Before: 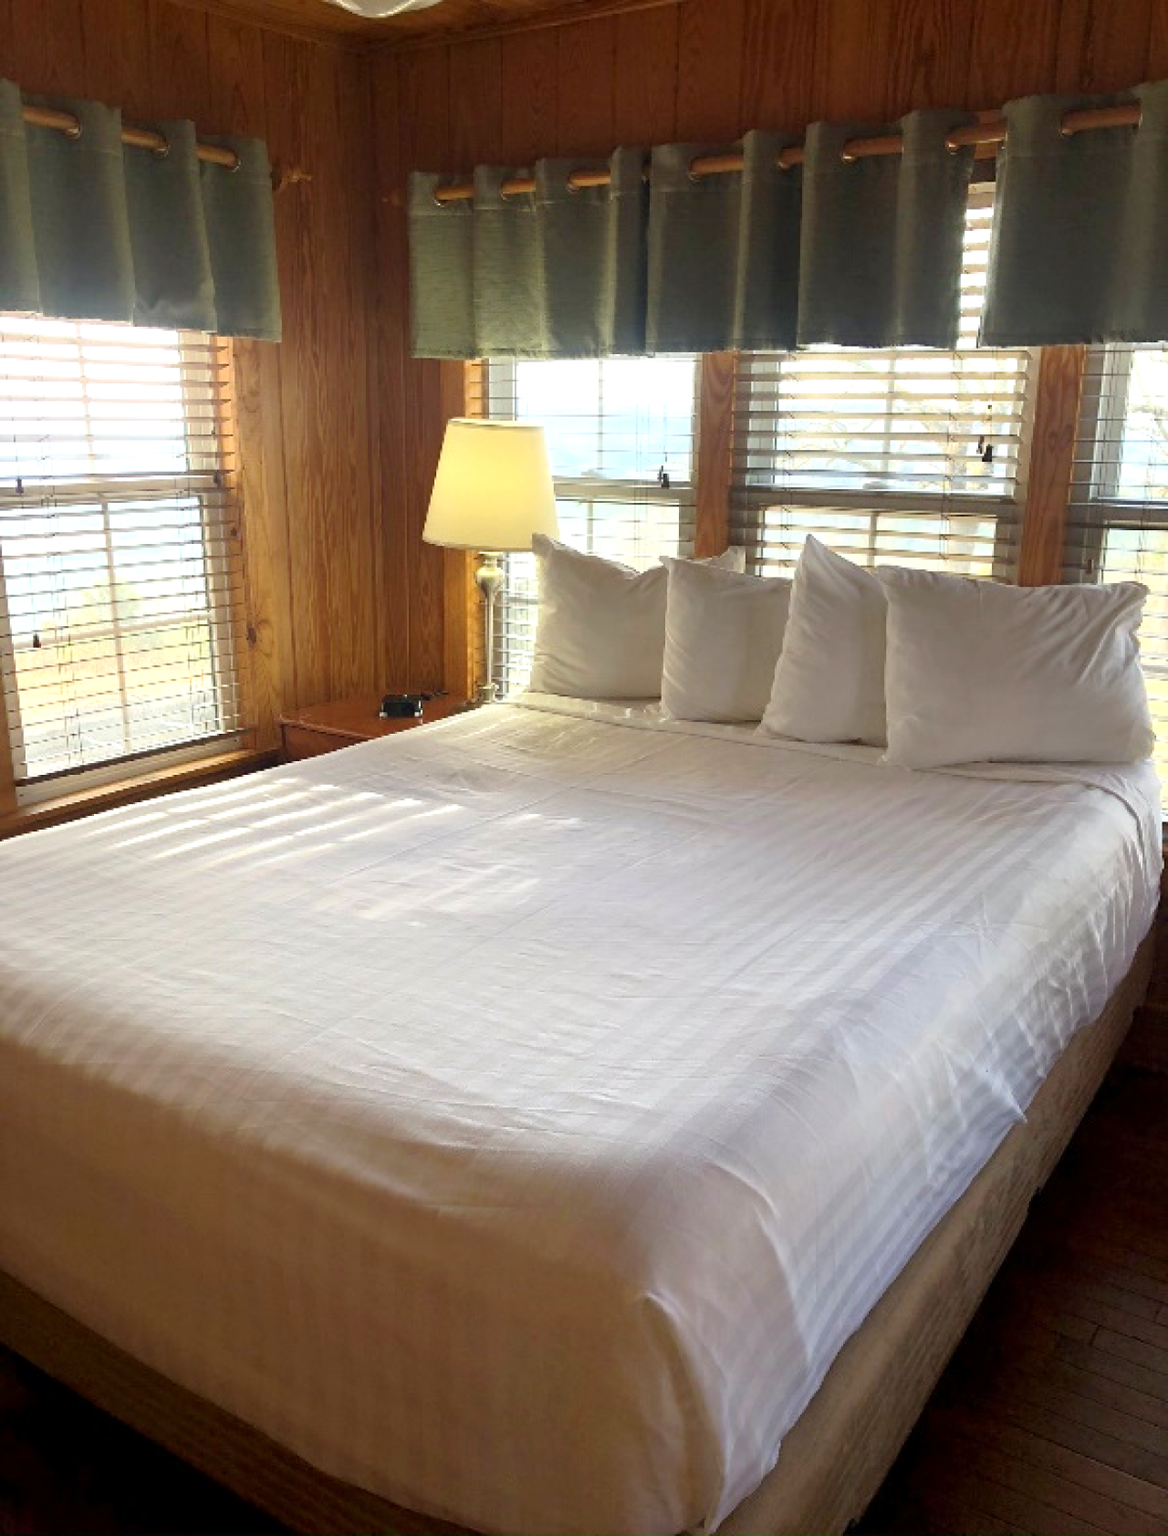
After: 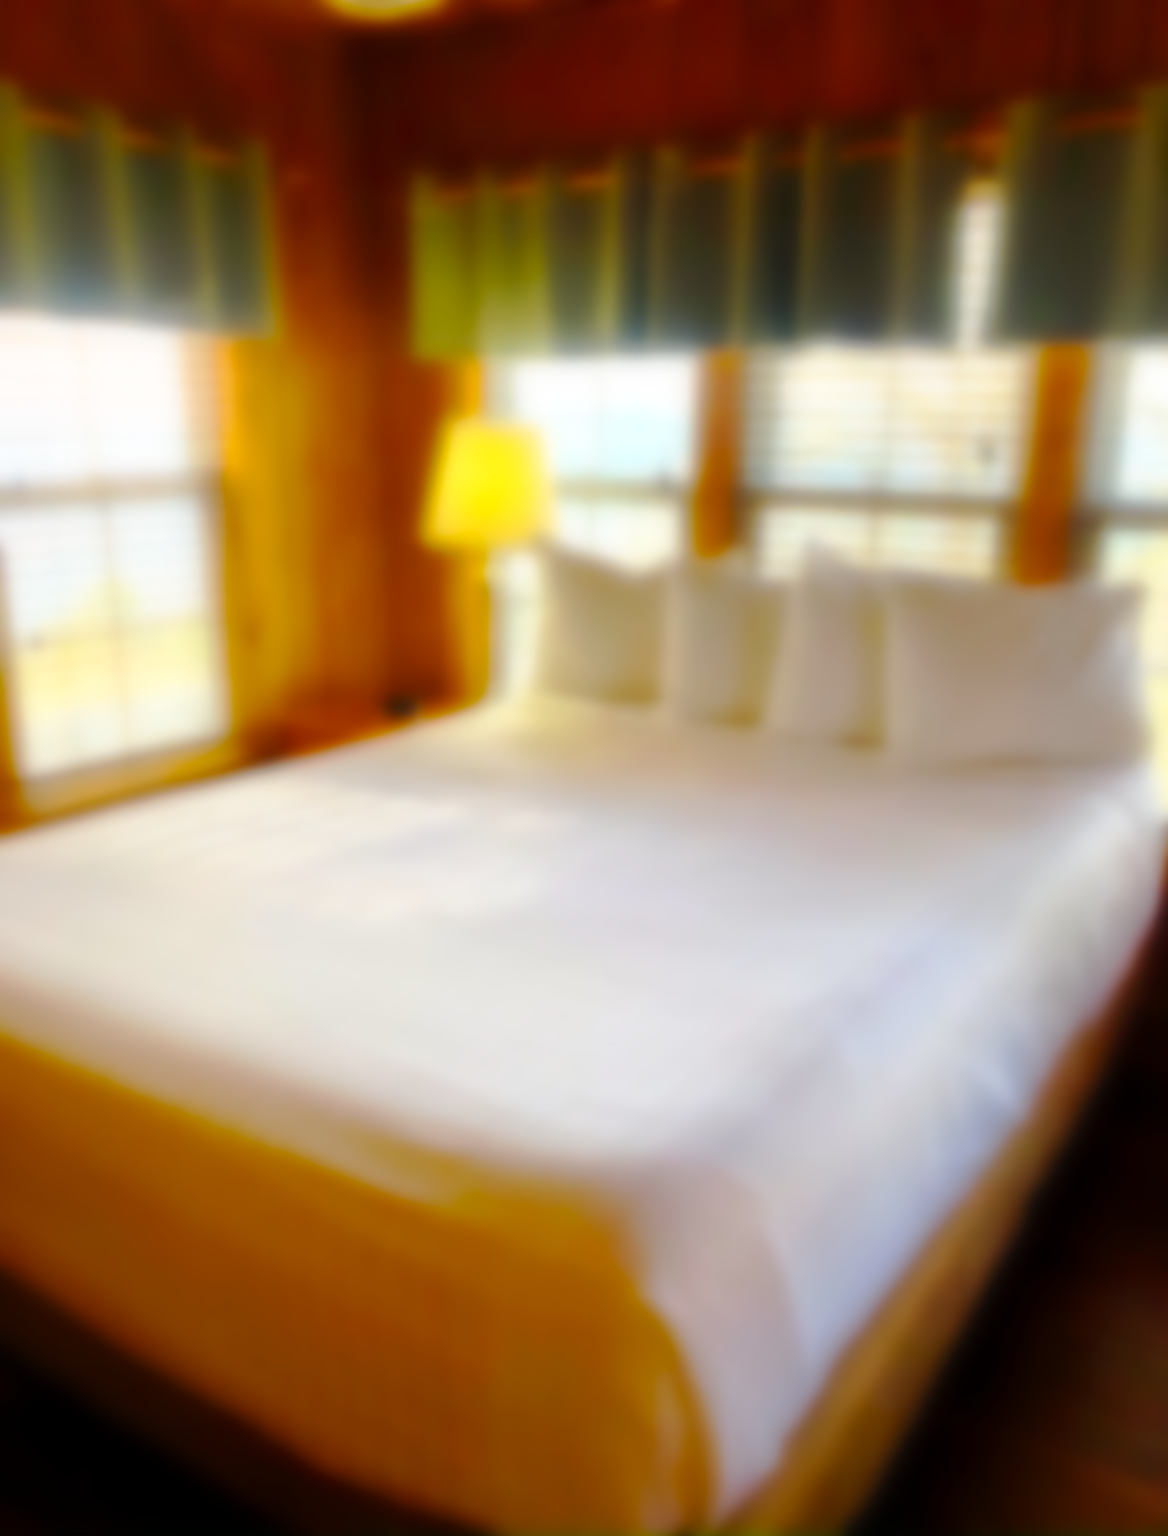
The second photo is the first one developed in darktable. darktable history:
tone curve: curves: ch0 [(0, 0) (0.003, 0.002) (0.011, 0.008) (0.025, 0.016) (0.044, 0.026) (0.069, 0.04) (0.1, 0.061) (0.136, 0.104) (0.177, 0.15) (0.224, 0.22) (0.277, 0.307) (0.335, 0.399) (0.399, 0.492) (0.468, 0.575) (0.543, 0.638) (0.623, 0.701) (0.709, 0.778) (0.801, 0.85) (0.898, 0.934) (1, 1)], preserve colors none
sharpen: on, module defaults
lowpass: on, module defaults
color balance rgb: linear chroma grading › global chroma 23.15%, perceptual saturation grading › global saturation 28.7%, perceptual saturation grading › mid-tones 12.04%, perceptual saturation grading › shadows 10.19%, global vibrance 22.22%
